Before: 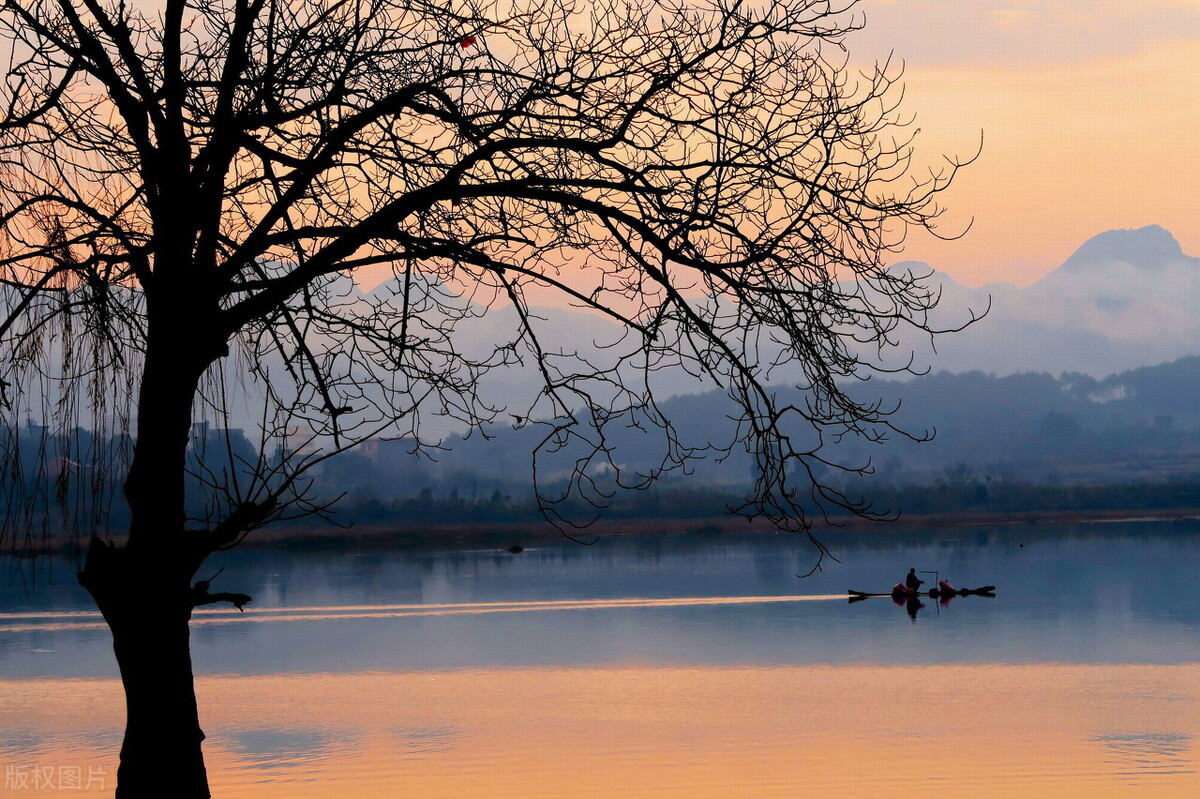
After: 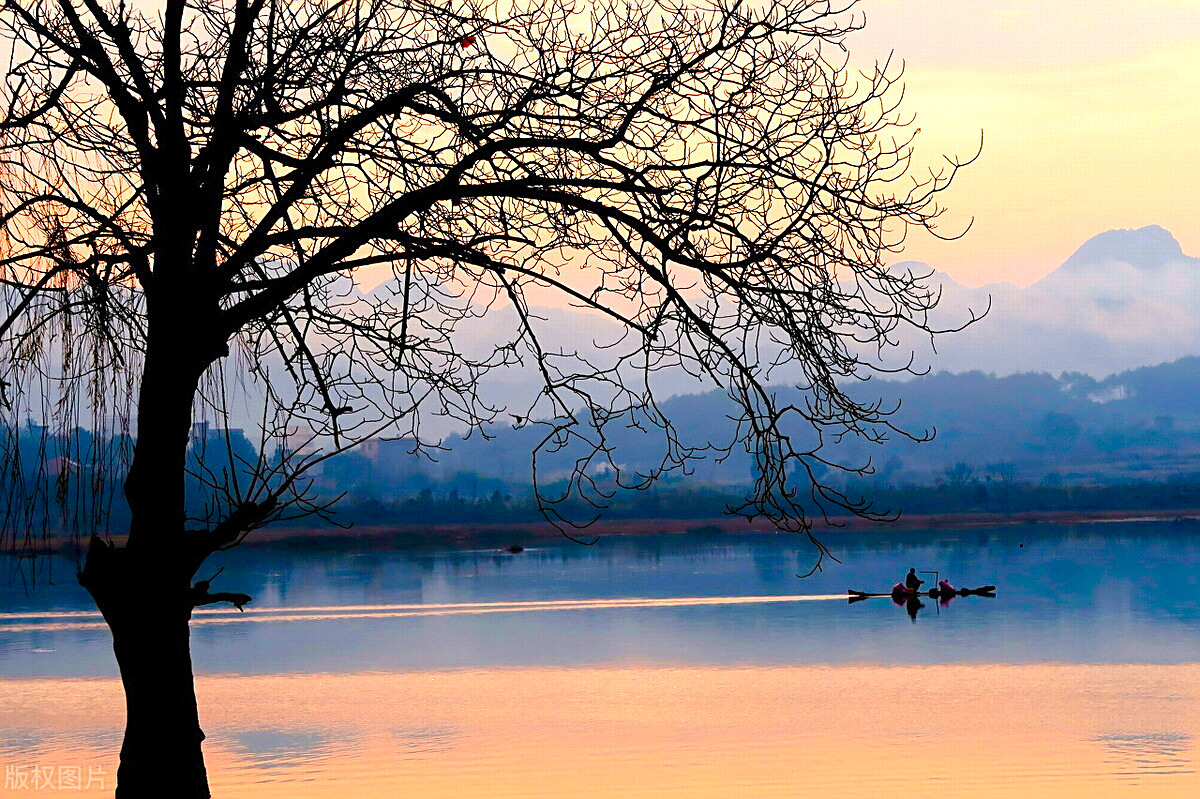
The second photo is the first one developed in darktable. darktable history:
color balance rgb: shadows lift › chroma 0.72%, shadows lift › hue 114.14°, perceptual saturation grading › global saturation 20%, perceptual saturation grading › highlights -50.002%, perceptual saturation grading › shadows 31.08%, global vibrance 50.46%
sharpen: on, module defaults
exposure: exposure 0.601 EV, compensate highlight preservation false
